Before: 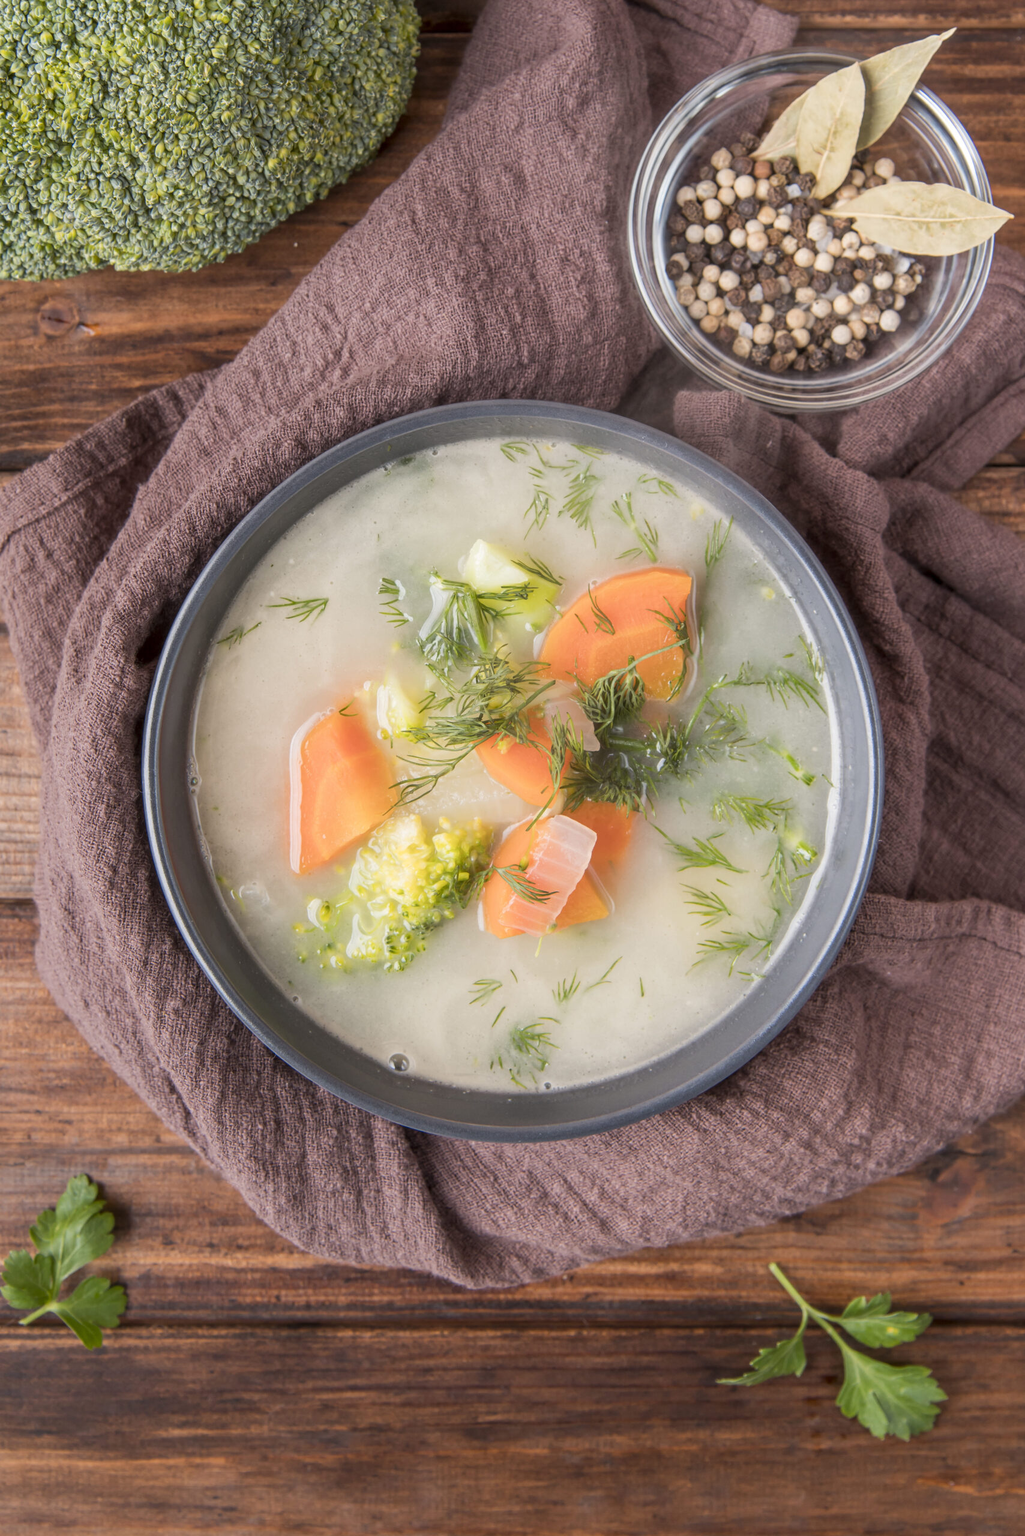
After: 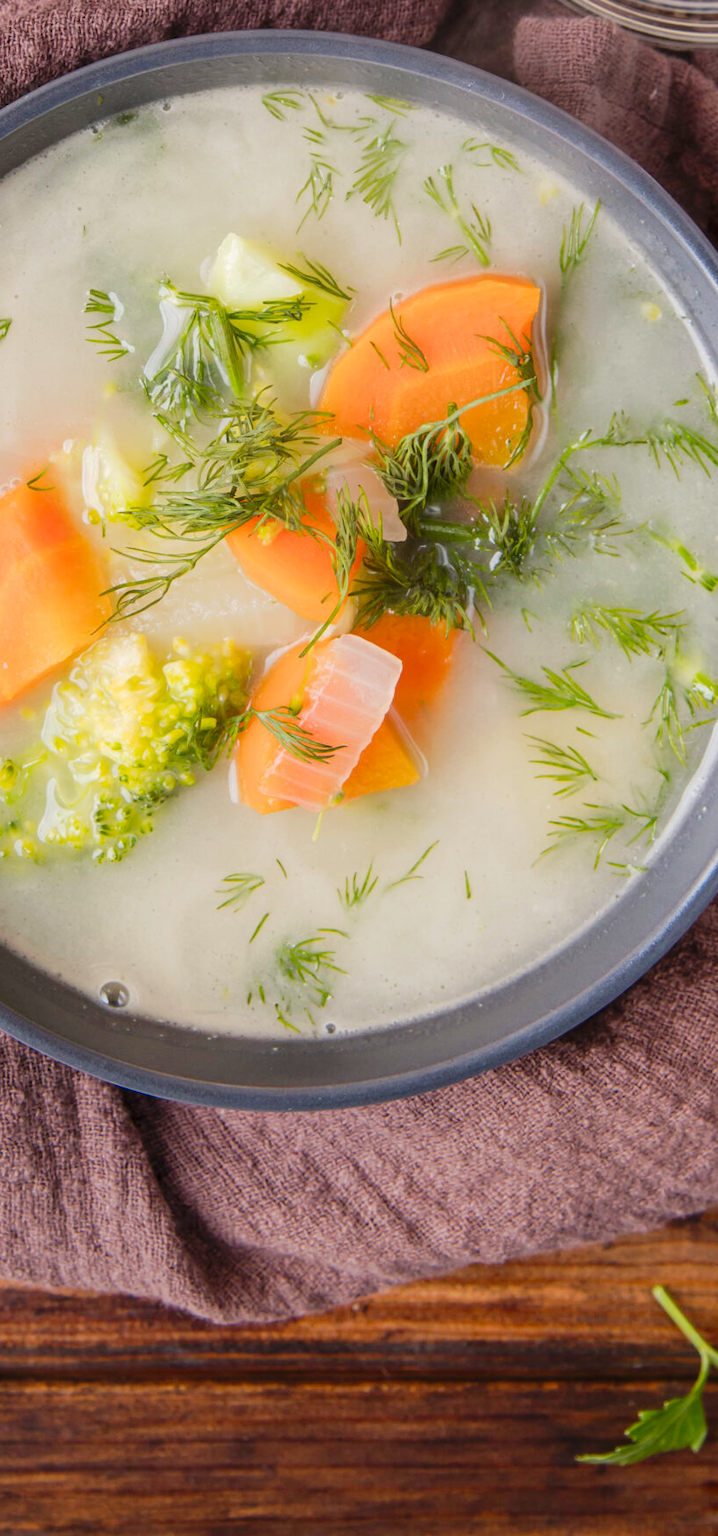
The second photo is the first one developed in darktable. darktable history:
crop: left 31.323%, top 24.714%, right 20.451%, bottom 6.551%
color correction: highlights b* 0.04, saturation 1.35
tone curve: curves: ch0 [(0, 0) (0.003, 0.005) (0.011, 0.006) (0.025, 0.013) (0.044, 0.027) (0.069, 0.042) (0.1, 0.06) (0.136, 0.085) (0.177, 0.118) (0.224, 0.171) (0.277, 0.239) (0.335, 0.314) (0.399, 0.394) (0.468, 0.473) (0.543, 0.552) (0.623, 0.64) (0.709, 0.718) (0.801, 0.801) (0.898, 0.882) (1, 1)], preserve colors none
